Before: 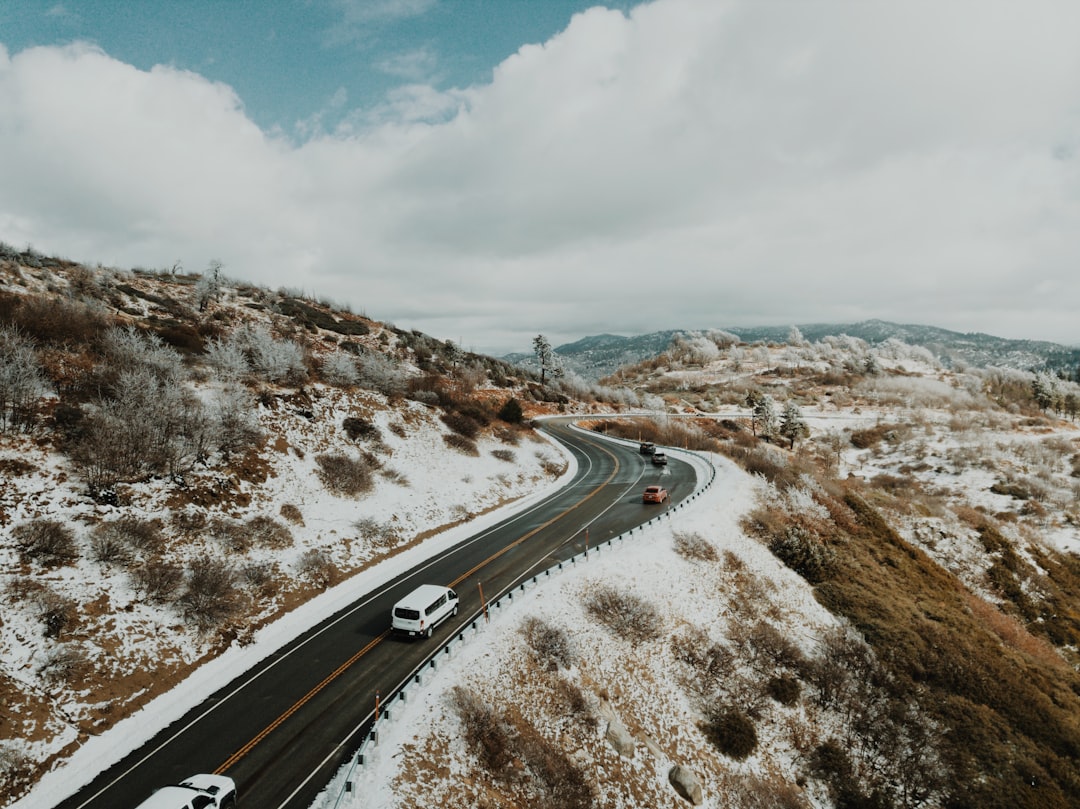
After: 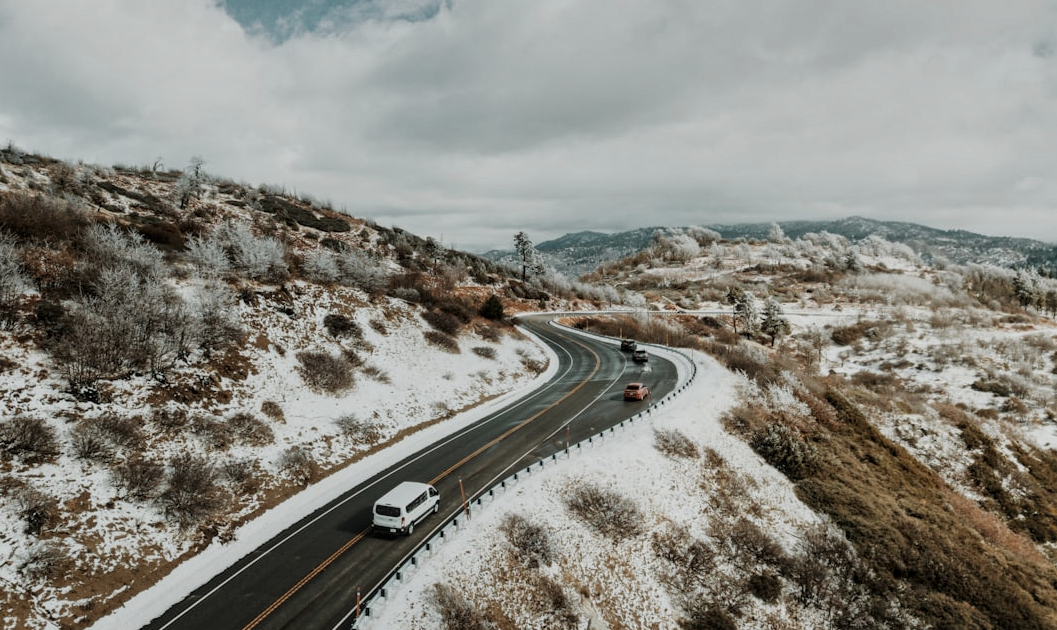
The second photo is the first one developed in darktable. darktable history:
crop and rotate: left 1.838%, top 12.795%, right 0.278%, bottom 9.316%
shadows and highlights: soften with gaussian
contrast brightness saturation: saturation -0.179
local contrast: on, module defaults
